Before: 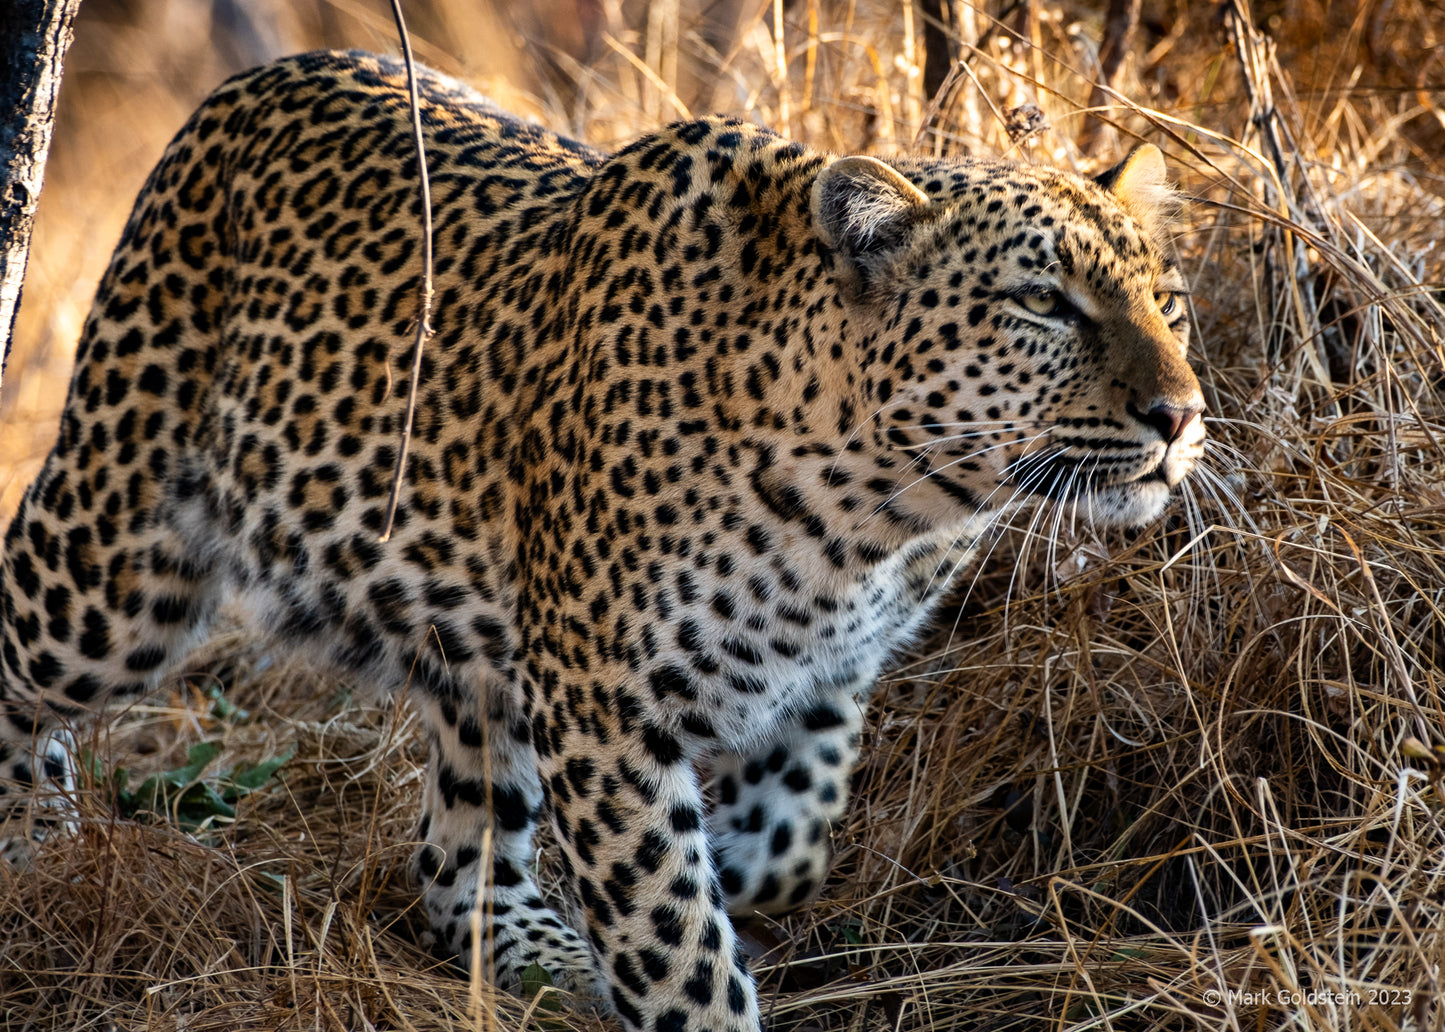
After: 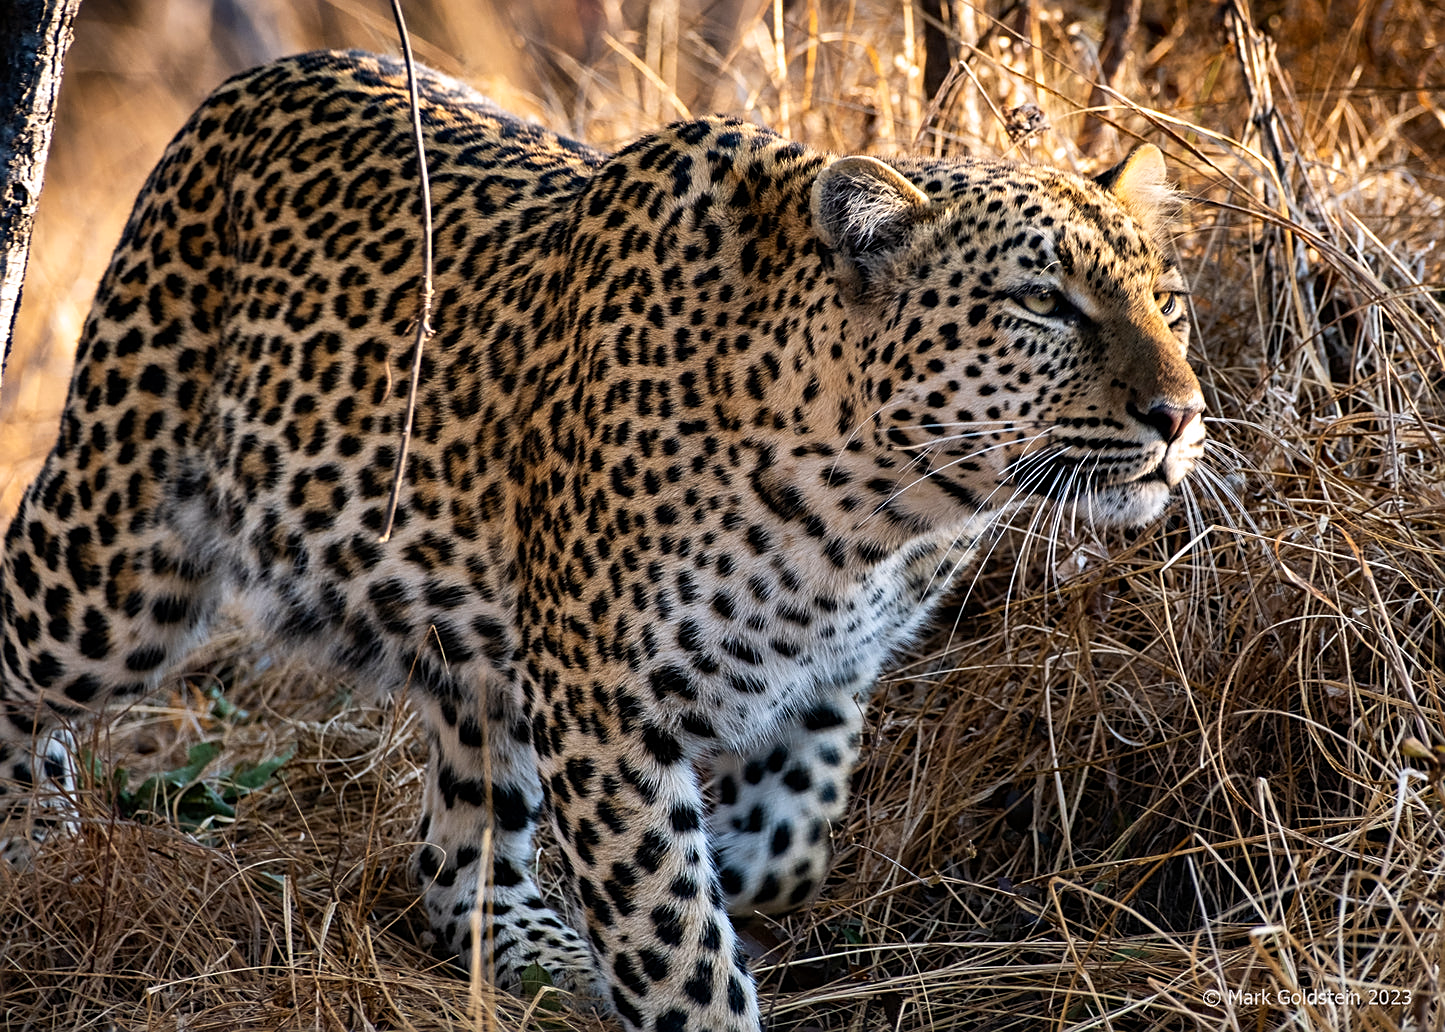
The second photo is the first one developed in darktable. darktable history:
sharpen: on, module defaults
white balance: red 1.009, blue 1.027
